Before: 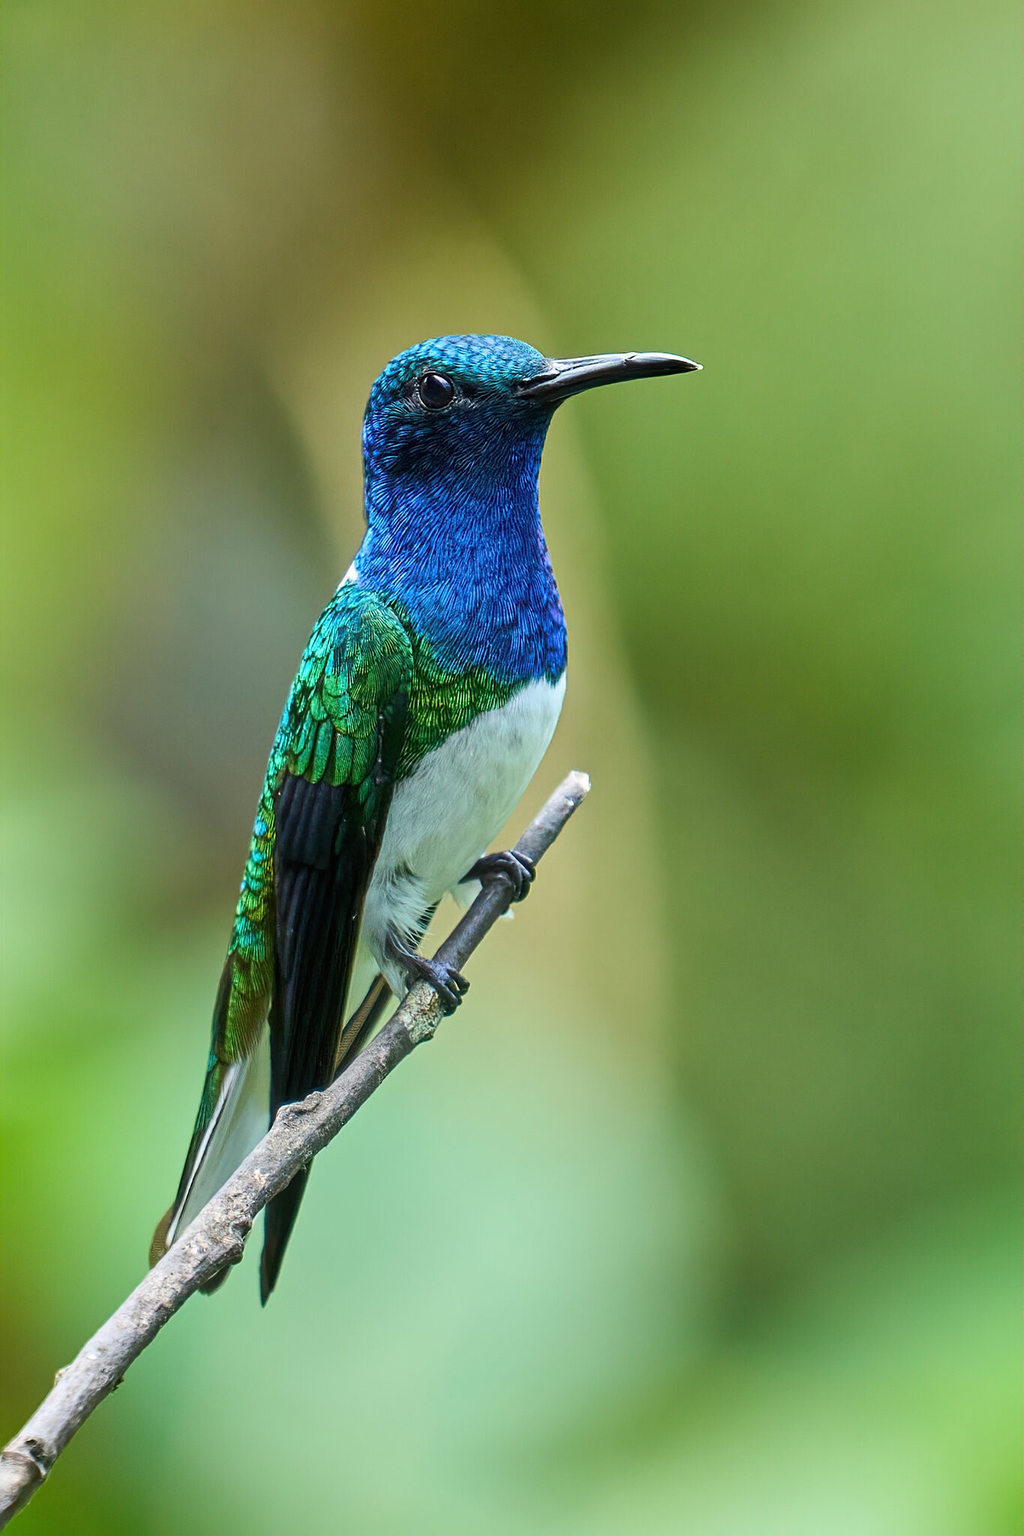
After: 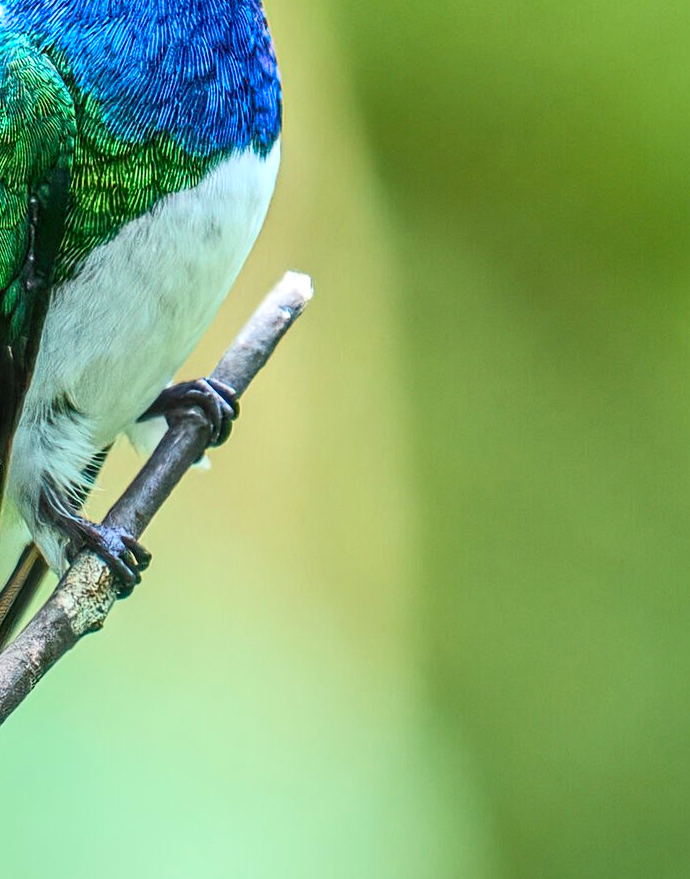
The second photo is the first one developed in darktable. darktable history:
crop: left 34.843%, top 36.944%, right 14.63%, bottom 20.103%
contrast brightness saturation: contrast 0.202, brightness 0.16, saturation 0.228
local contrast: on, module defaults
